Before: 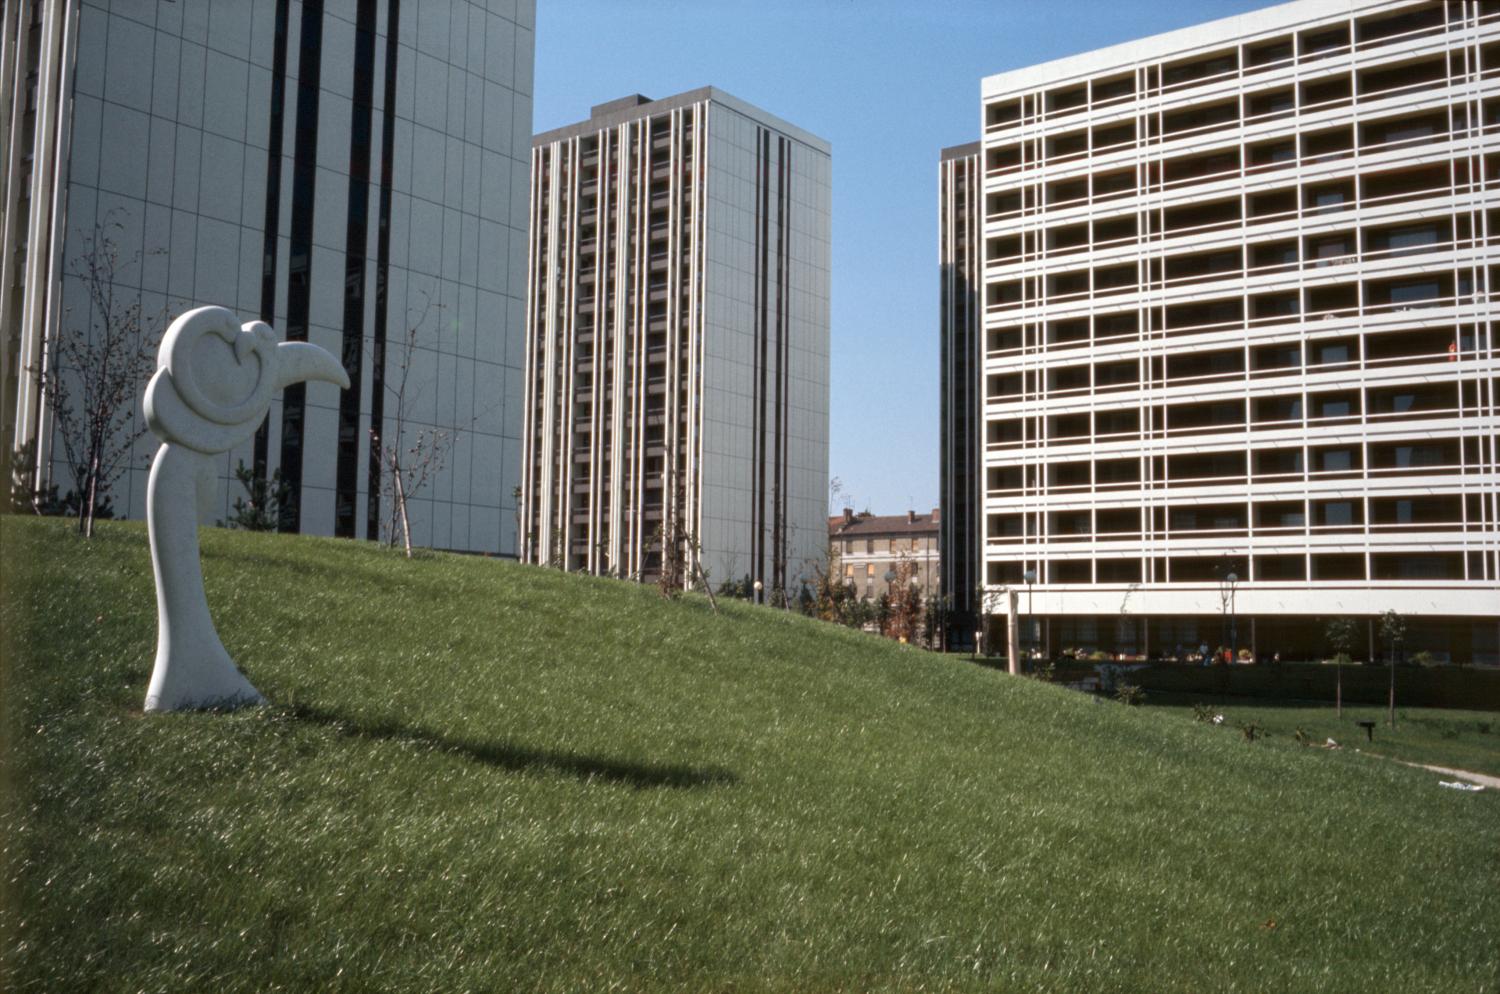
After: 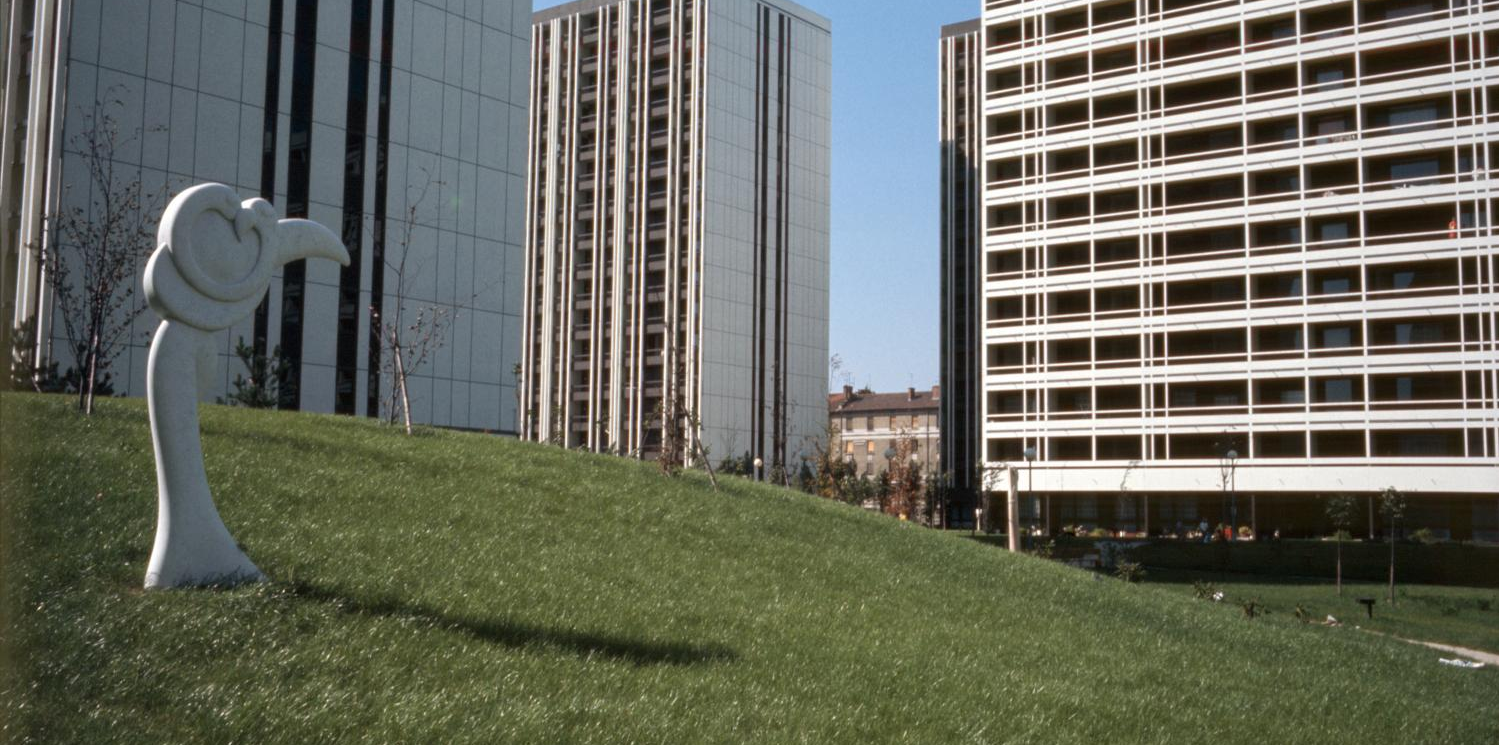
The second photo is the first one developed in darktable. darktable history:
crop and rotate: top 12.5%, bottom 12.5%
sharpen: radius 2.883, amount 0.868, threshold 47.523
